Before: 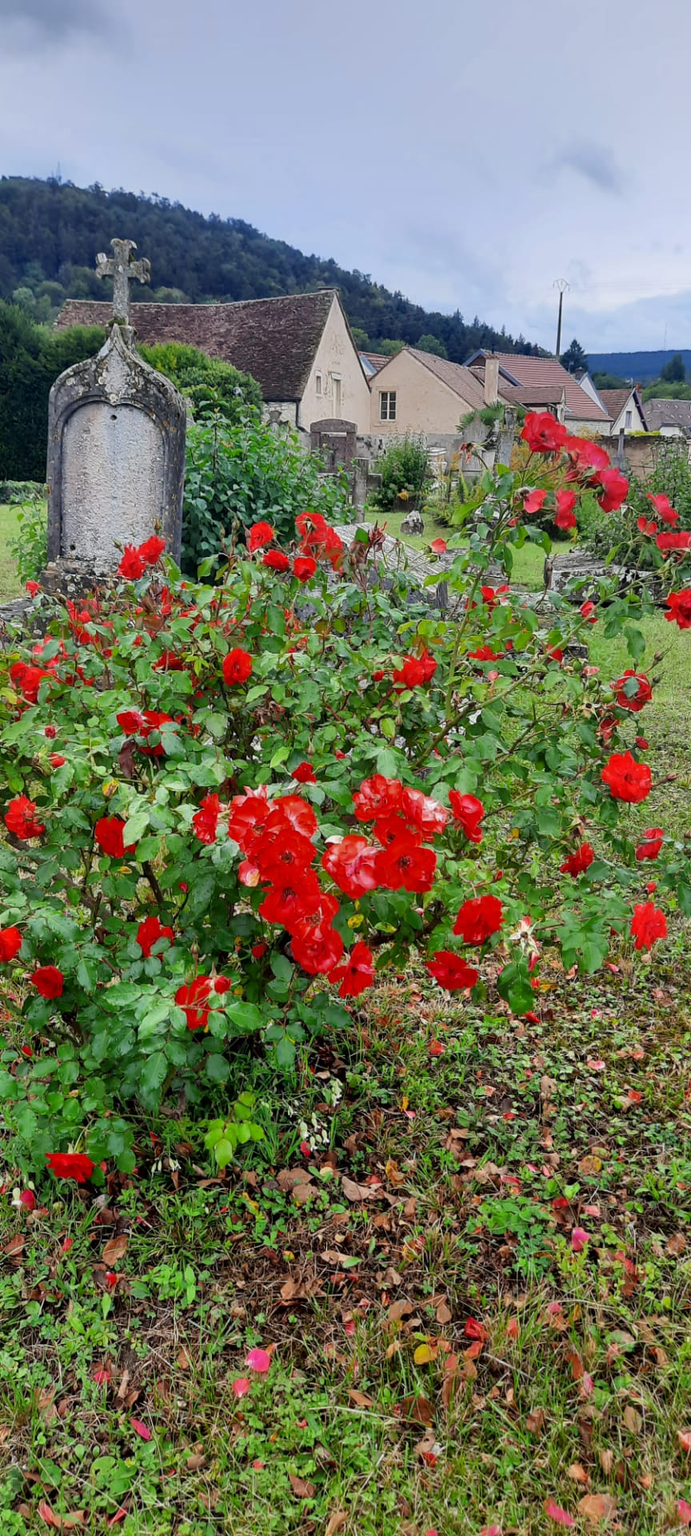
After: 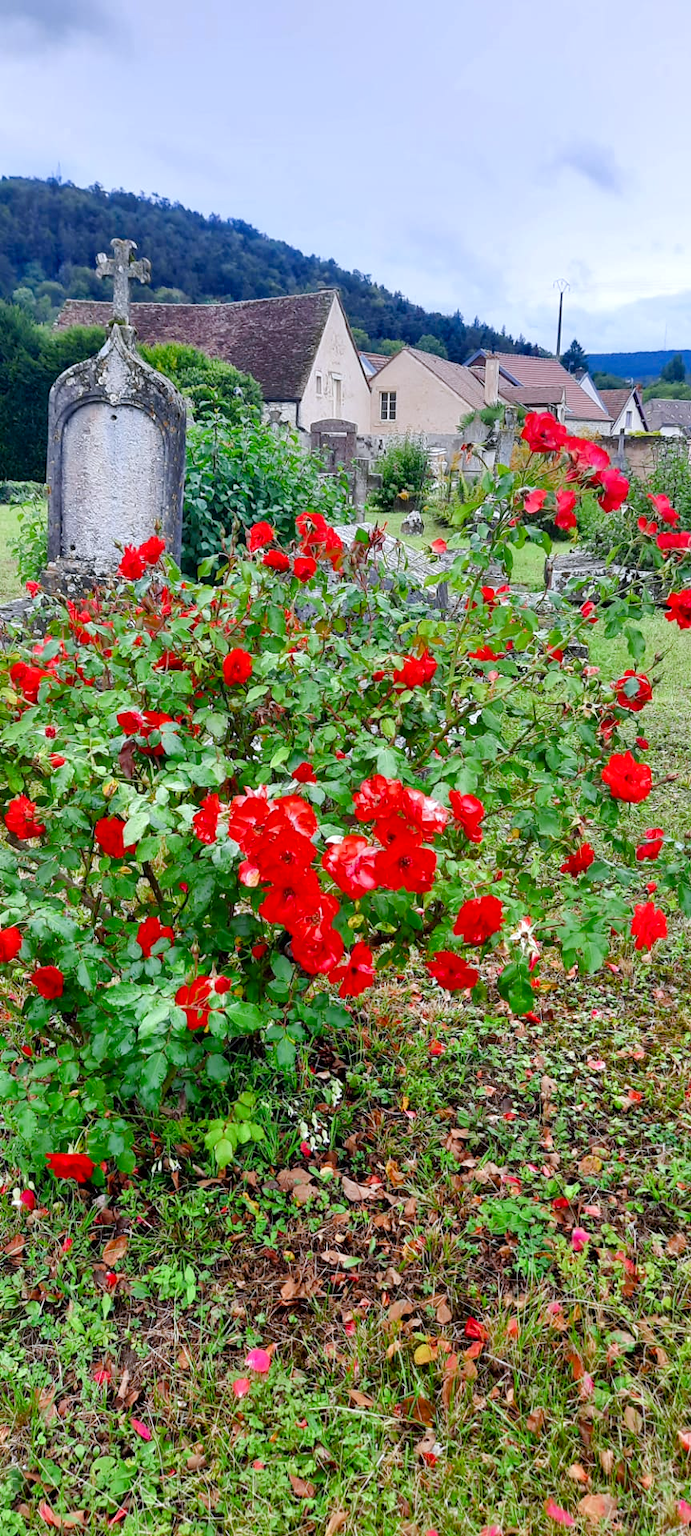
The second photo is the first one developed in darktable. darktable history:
color calibration: illuminant as shot in camera, x 0.358, y 0.373, temperature 4628.91 K
color balance rgb: perceptual saturation grading › global saturation 20%, perceptual saturation grading › highlights -50%, perceptual saturation grading › shadows 30%, perceptual brilliance grading › global brilliance 10%, perceptual brilliance grading › shadows 15%
